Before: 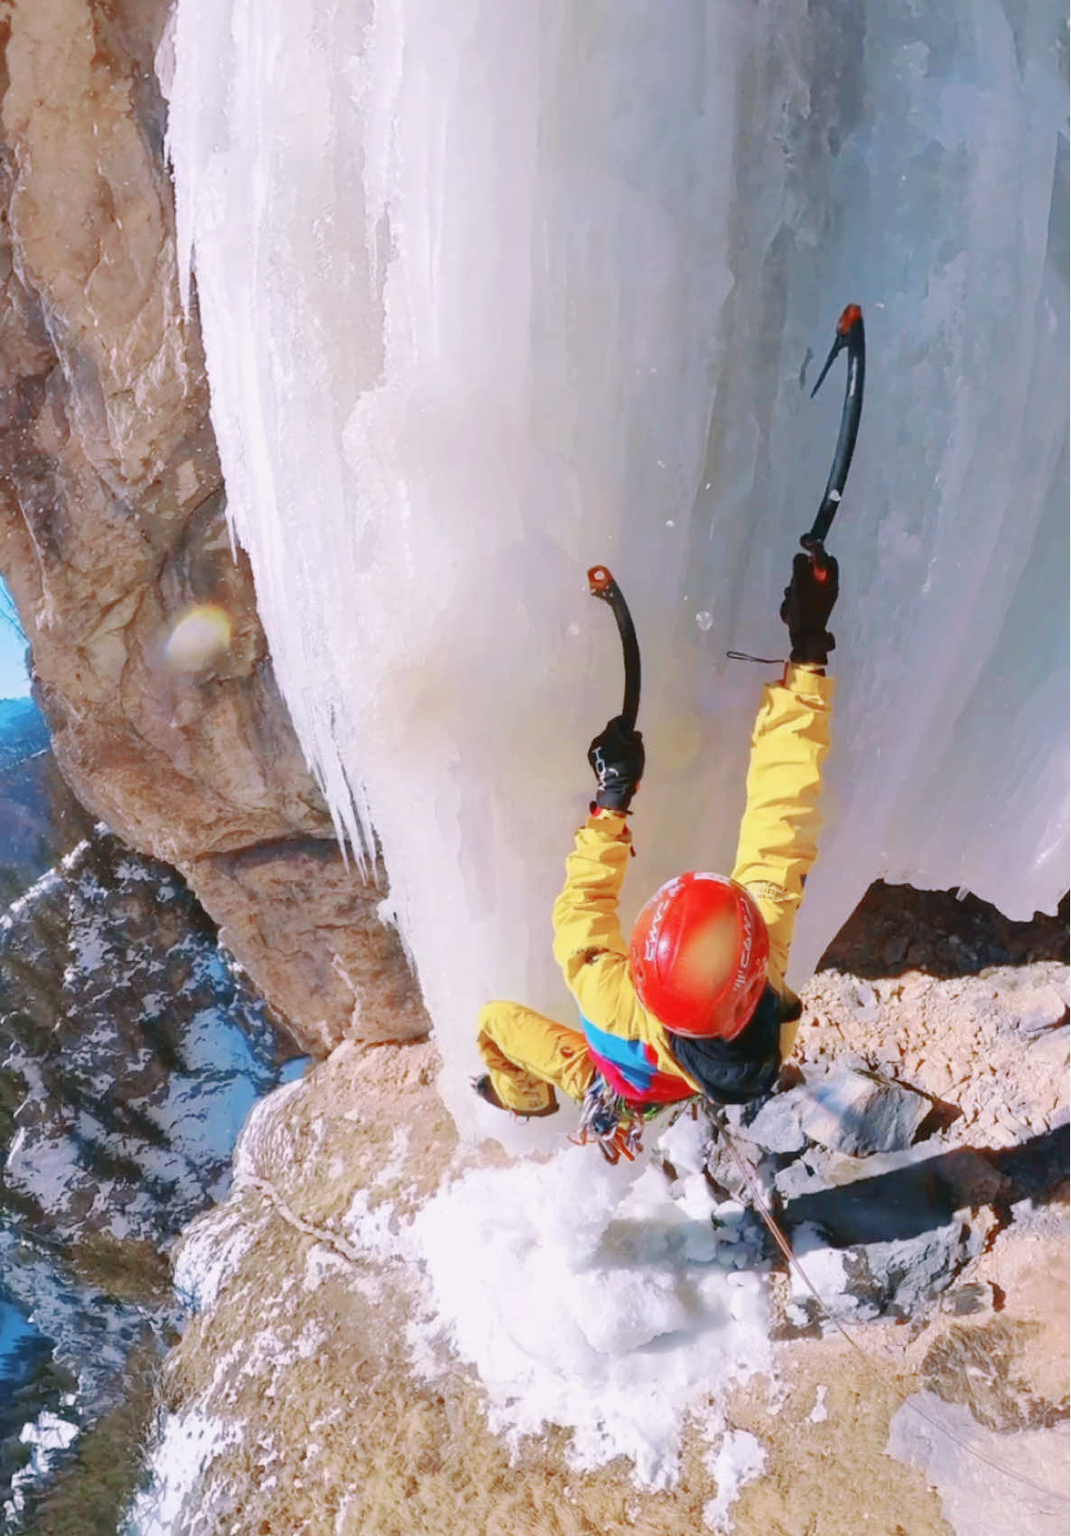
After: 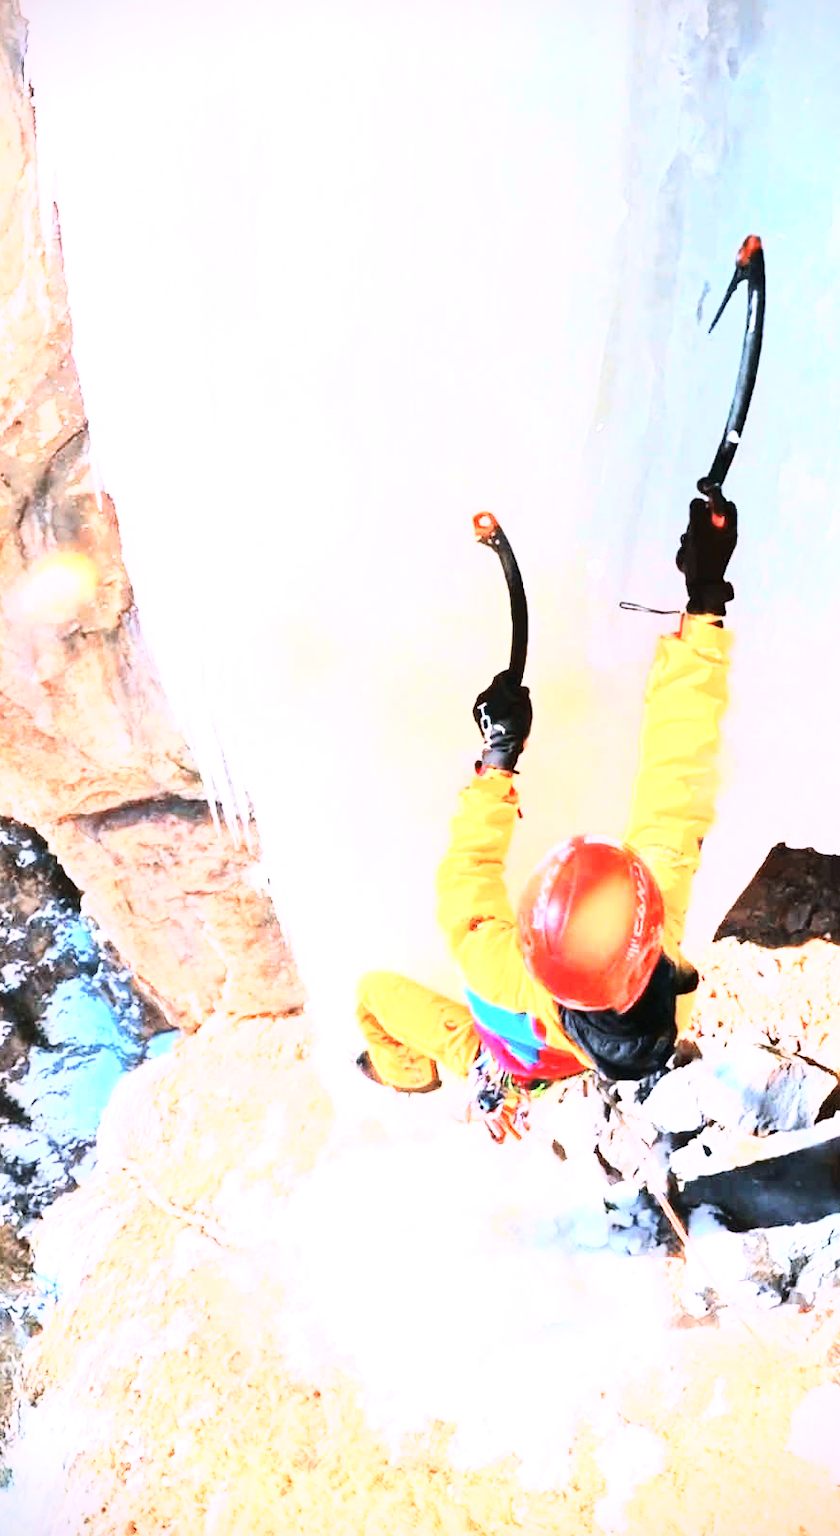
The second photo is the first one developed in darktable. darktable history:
tone equalizer: -8 EV -0.725 EV, -7 EV -0.682 EV, -6 EV -0.619 EV, -5 EV -0.385 EV, -3 EV 0.388 EV, -2 EV 0.6 EV, -1 EV 0.676 EV, +0 EV 0.771 EV, edges refinement/feathering 500, mask exposure compensation -1.57 EV, preserve details no
exposure: black level correction 0, exposure 0.592 EV, compensate highlight preservation false
vignetting: fall-off start 91.76%, dithering 8-bit output, unbound false
crop and rotate: left 13.196%, top 5.387%, right 12.534%
base curve: curves: ch0 [(0, 0) (0.007, 0.004) (0.027, 0.03) (0.046, 0.07) (0.207, 0.54) (0.442, 0.872) (0.673, 0.972) (1, 1)]
